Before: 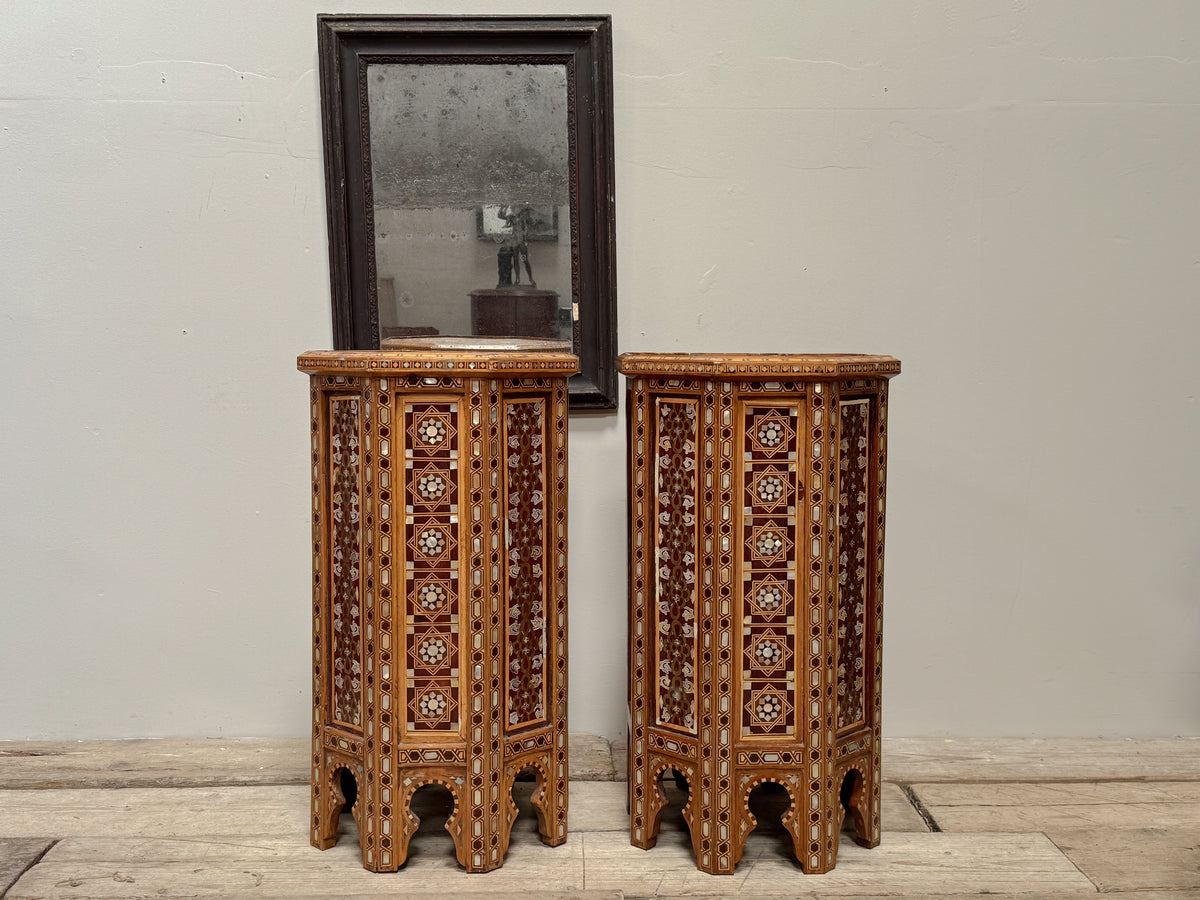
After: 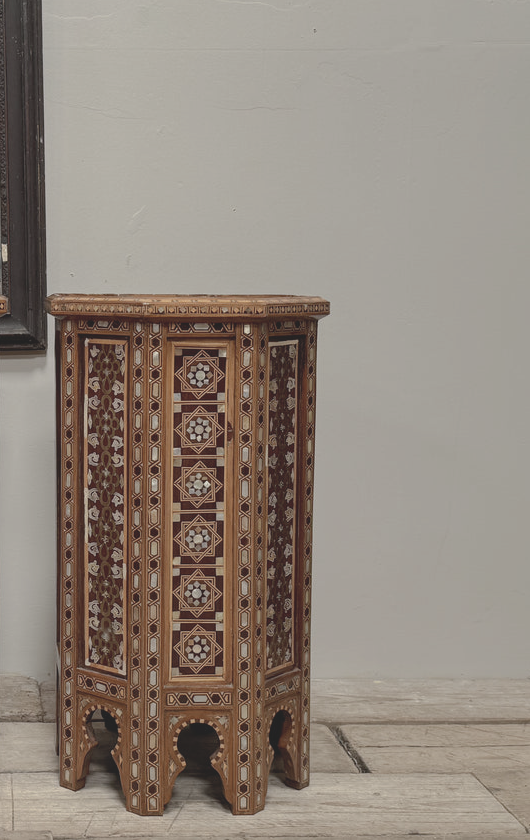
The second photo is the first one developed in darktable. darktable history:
contrast brightness saturation: contrast -0.26, saturation -0.43
crop: left 47.628%, top 6.643%, right 7.874%
bloom: on, module defaults
